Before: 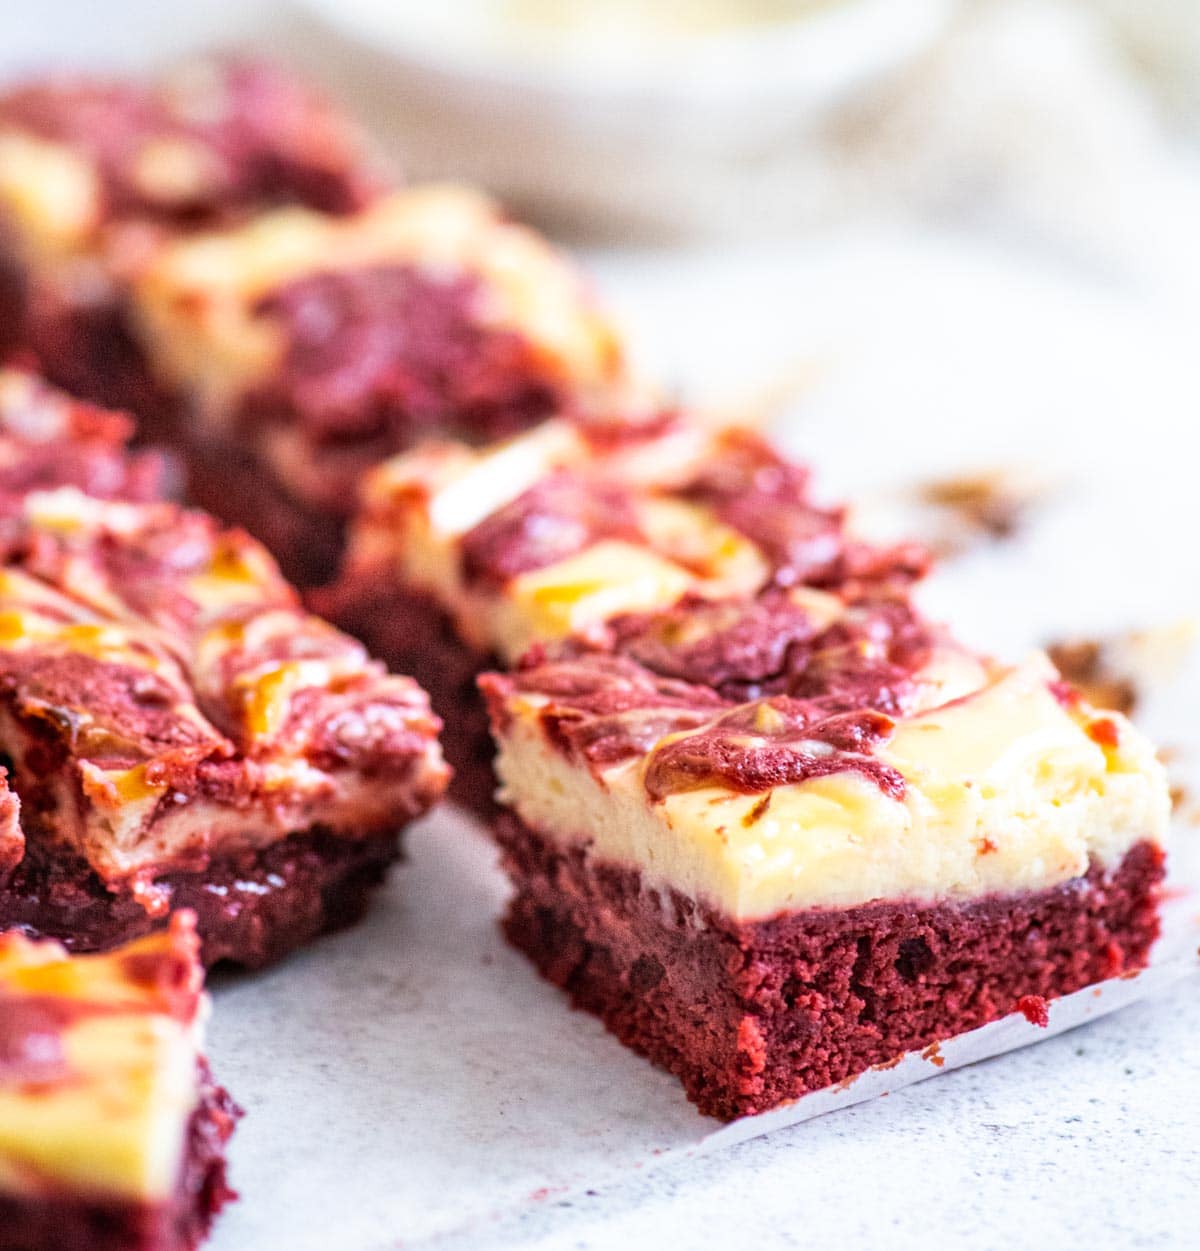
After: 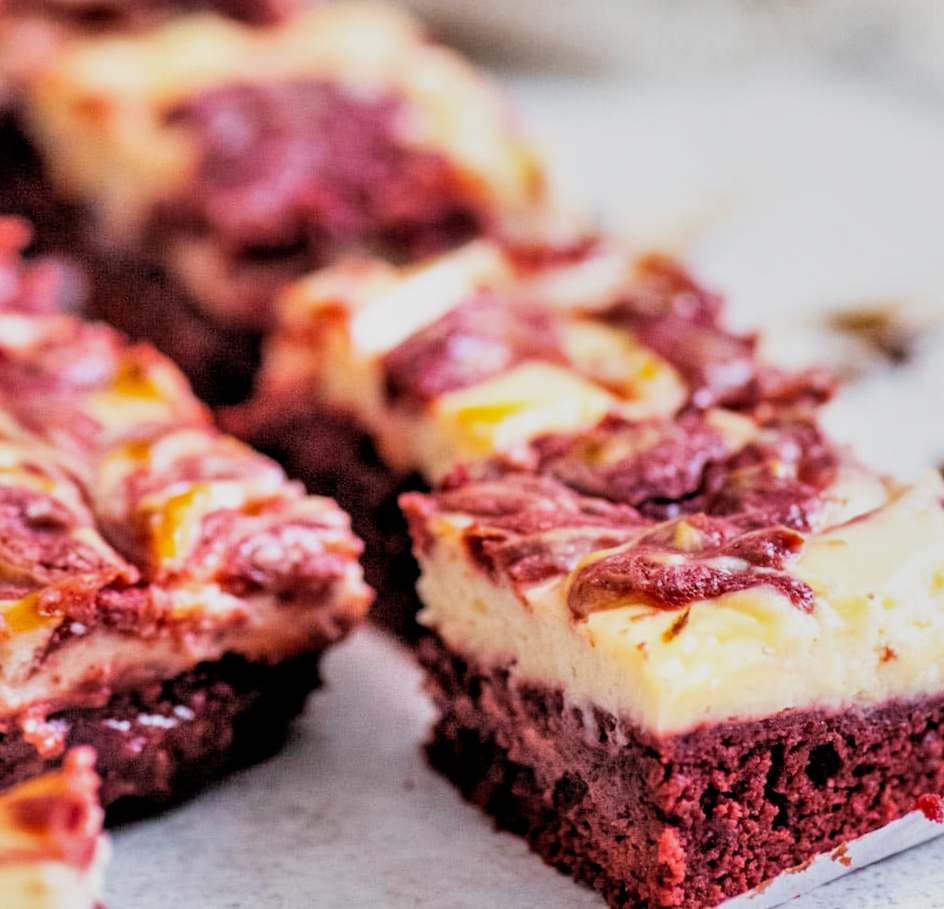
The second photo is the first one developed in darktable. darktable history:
crop and rotate: left 10.071%, top 10.071%, right 10.02%, bottom 10.02%
filmic rgb: black relative exposure -3.31 EV, white relative exposure 3.45 EV, hardness 2.36, contrast 1.103
rotate and perspective: rotation -0.013°, lens shift (vertical) -0.027, lens shift (horizontal) 0.178, crop left 0.016, crop right 0.989, crop top 0.082, crop bottom 0.918
shadows and highlights: highlights color adjustment 0%, soften with gaussian
